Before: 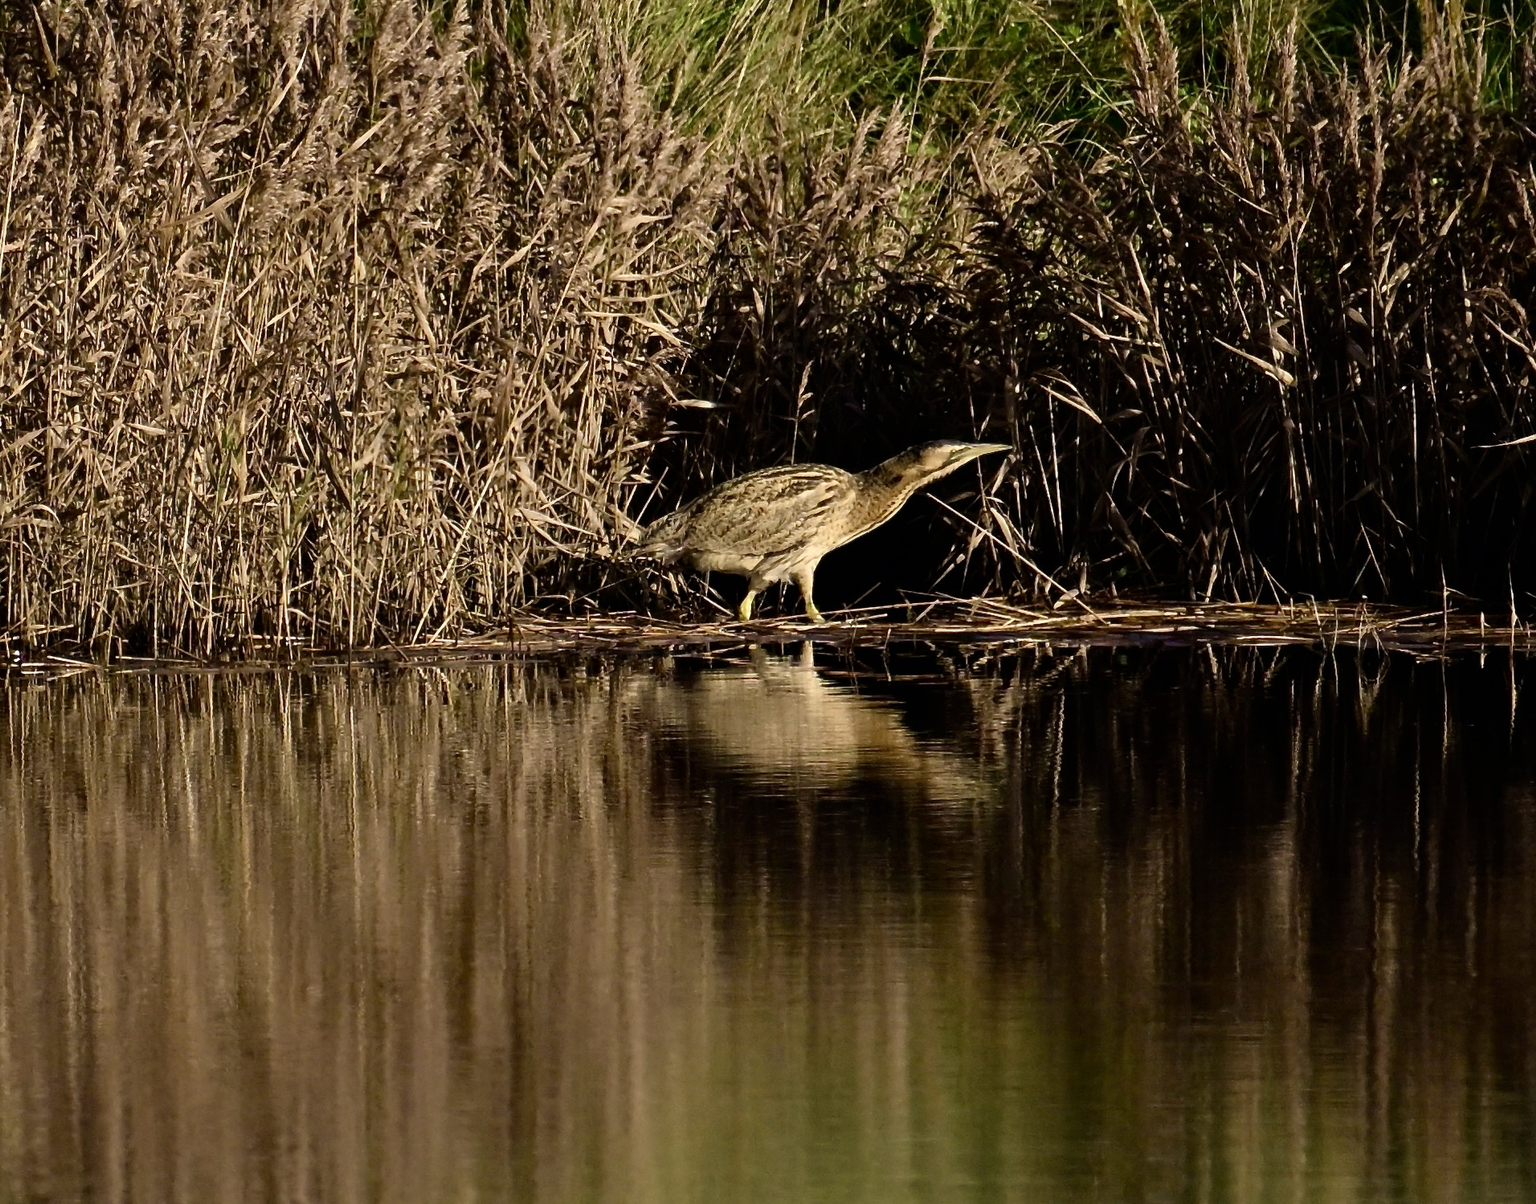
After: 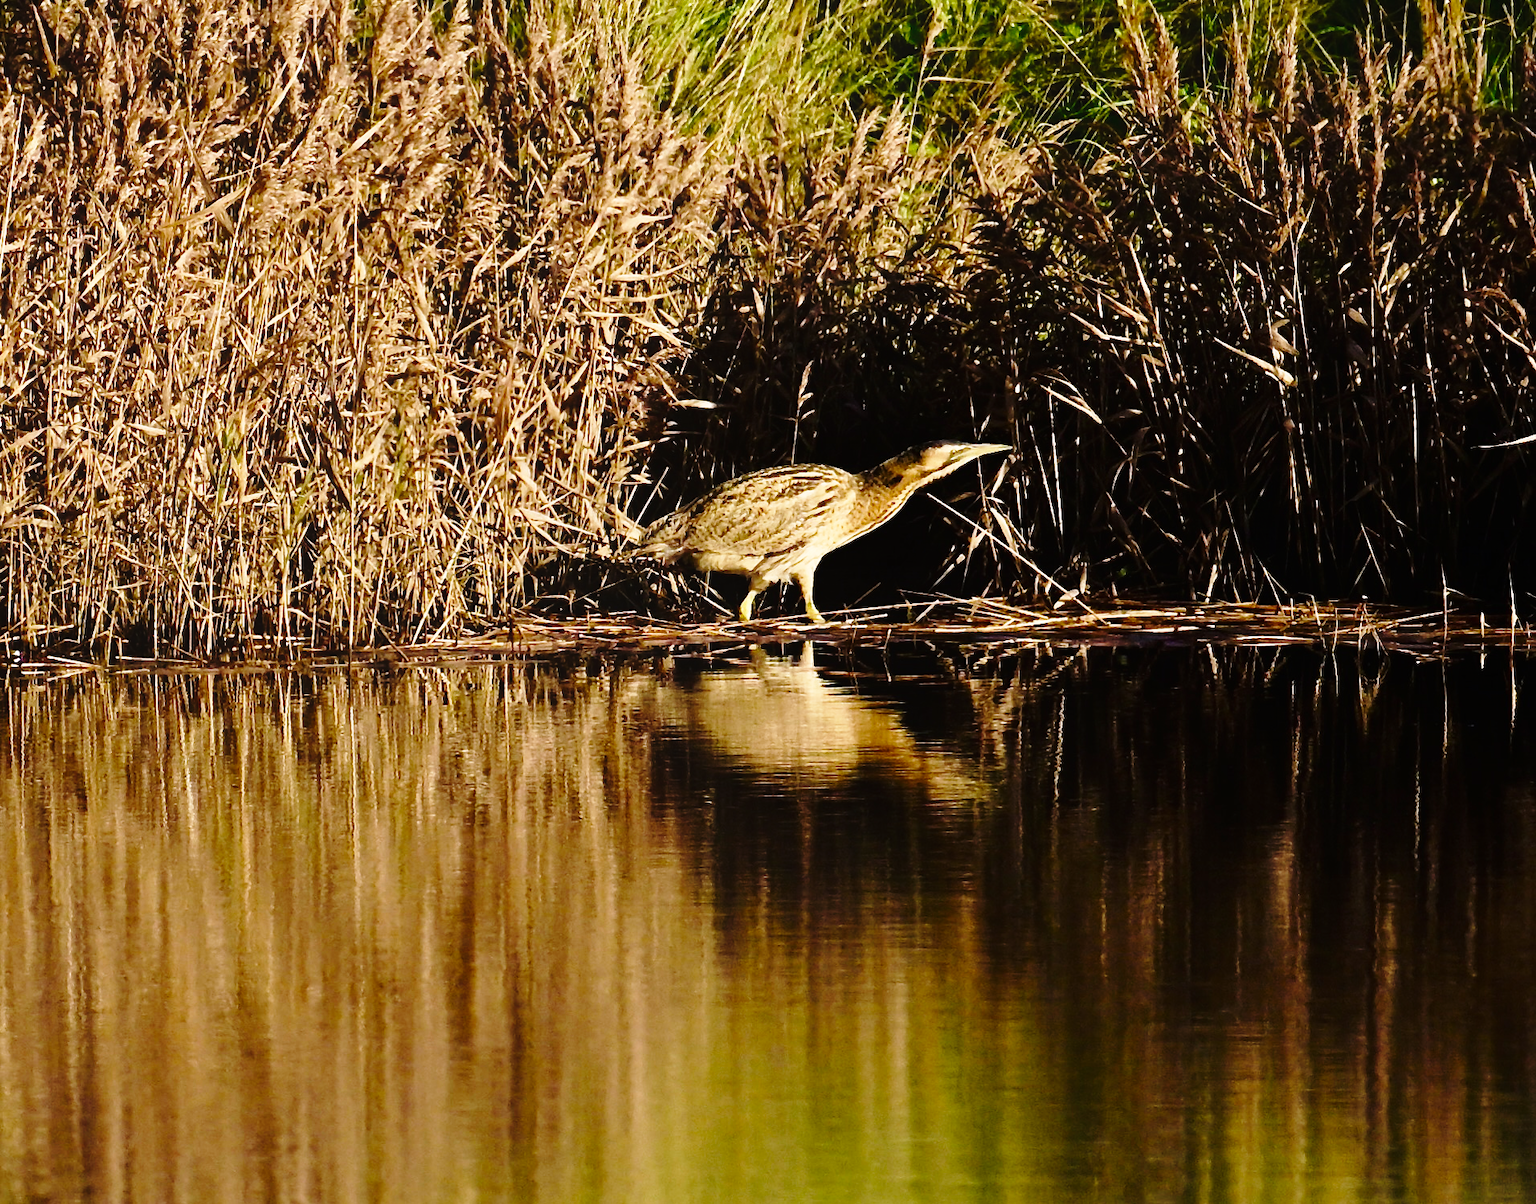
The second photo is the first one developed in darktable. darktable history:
contrast equalizer: y [[0.6 ×6], [0.55 ×6], [0 ×6], [0 ×6], [0 ×6]], mix -0.359
base curve: curves: ch0 [(0, 0) (0.028, 0.03) (0.105, 0.232) (0.387, 0.748) (0.754, 0.968) (1, 1)], preserve colors none
